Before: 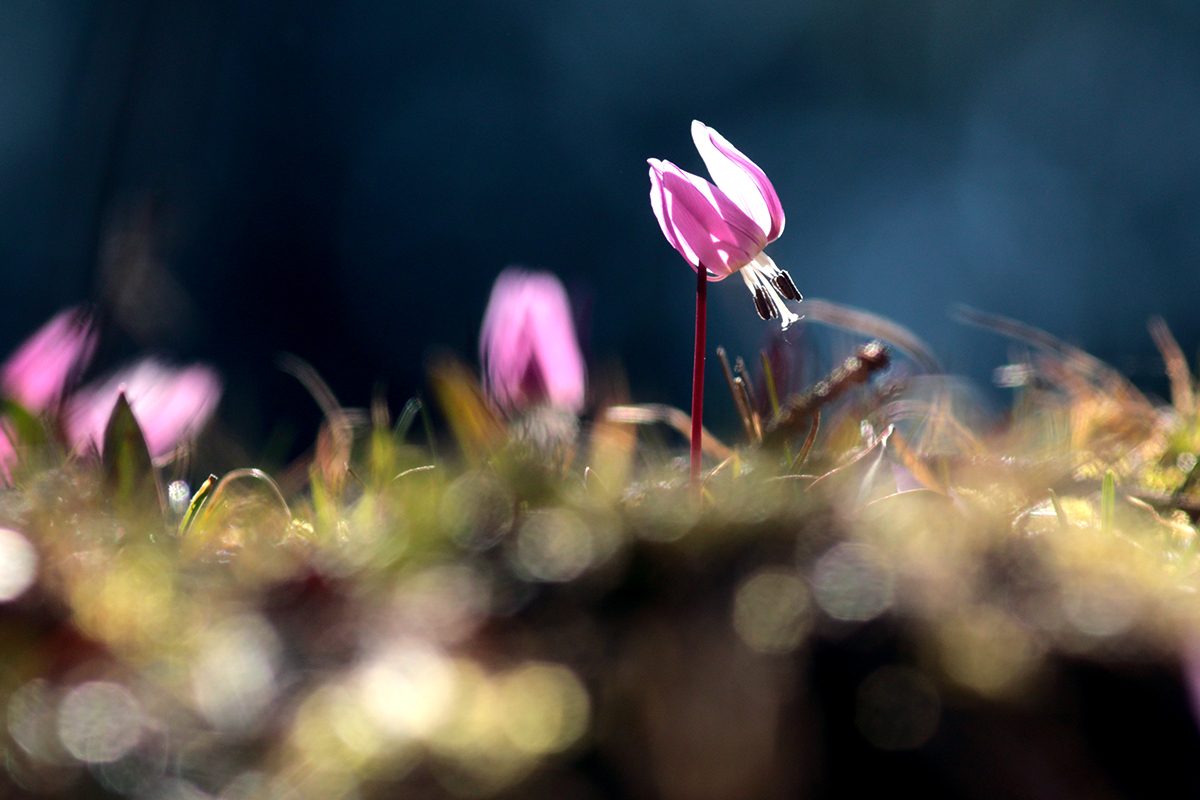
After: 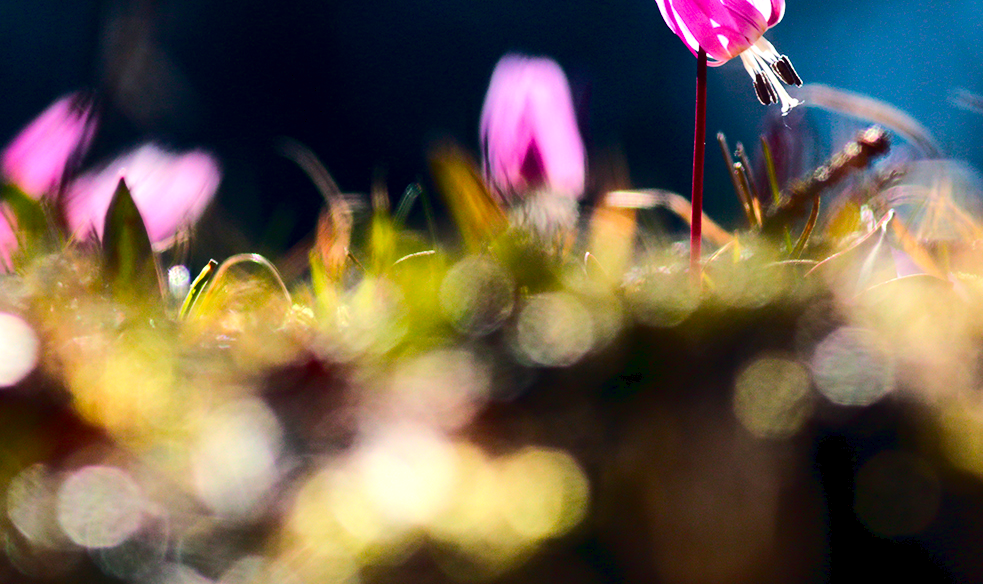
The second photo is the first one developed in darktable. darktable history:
crop: top 26.961%, right 18.005%
color balance rgb: perceptual saturation grading › global saturation 23.175%, perceptual saturation grading › highlights -24.461%, perceptual saturation grading › mid-tones 24.307%, perceptual saturation grading › shadows 39.288%, global vibrance 20%
tone curve: curves: ch0 [(0, 0.023) (0.103, 0.087) (0.277, 0.28) (0.438, 0.547) (0.546, 0.678) (0.735, 0.843) (0.994, 1)]; ch1 [(0, 0) (0.371, 0.261) (0.465, 0.42) (0.488, 0.477) (0.512, 0.513) (0.542, 0.581) (0.574, 0.647) (0.636, 0.747) (1, 1)]; ch2 [(0, 0) (0.369, 0.388) (0.449, 0.431) (0.478, 0.471) (0.516, 0.517) (0.575, 0.642) (0.649, 0.726) (1, 1)]
